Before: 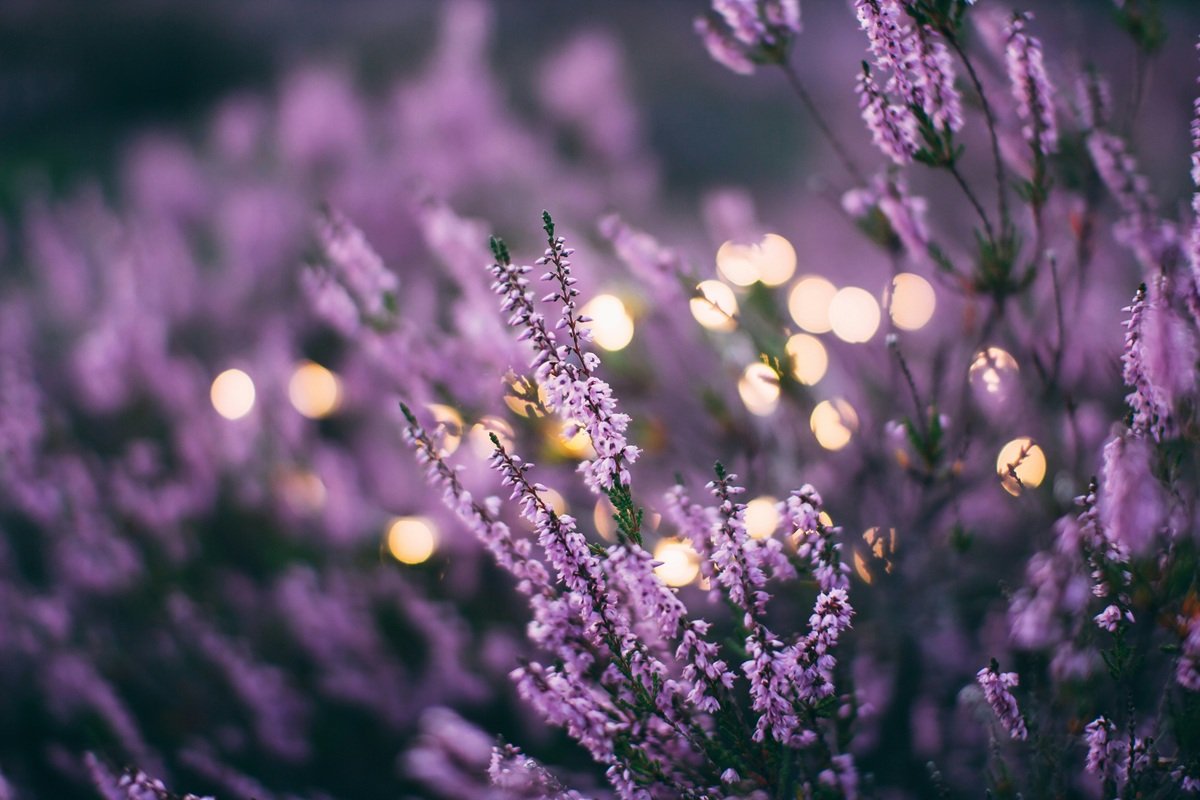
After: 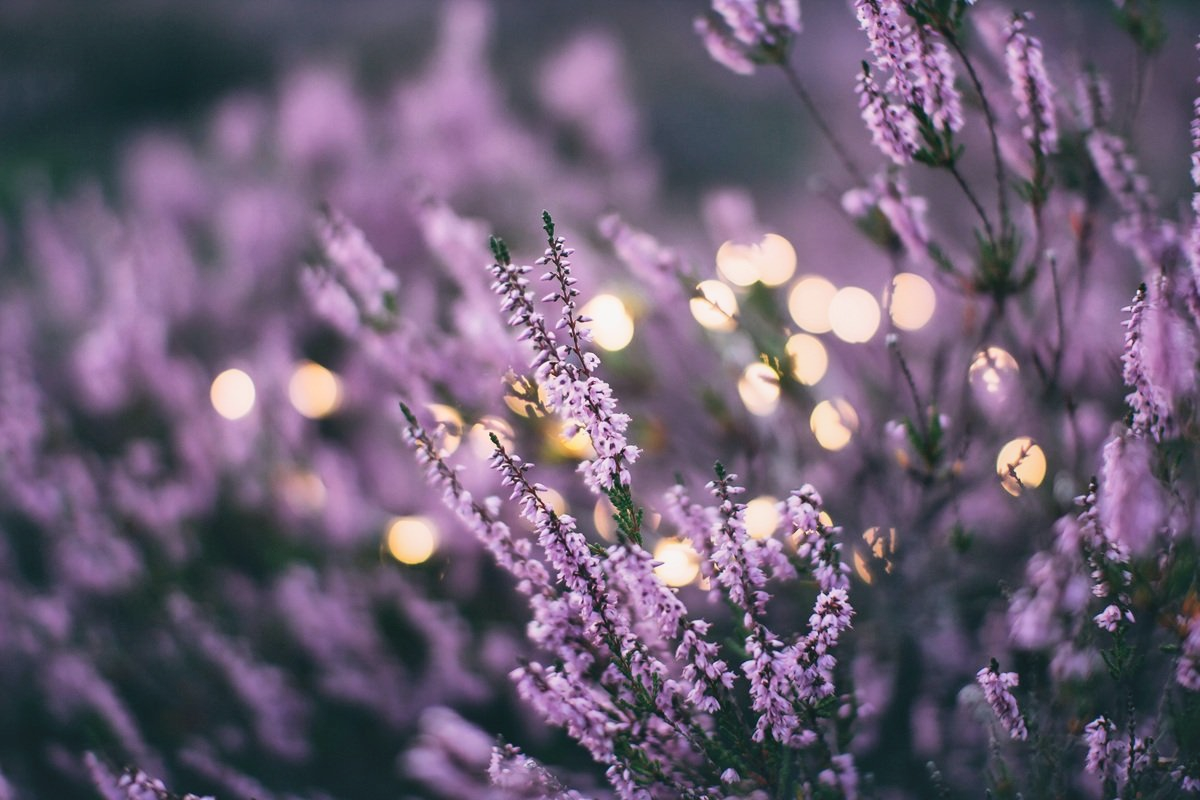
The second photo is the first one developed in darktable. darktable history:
local contrast: mode bilateral grid, contrast 20, coarseness 50, detail 150%, midtone range 0.2
contrast brightness saturation: contrast -0.131, brightness 0.047, saturation -0.124
